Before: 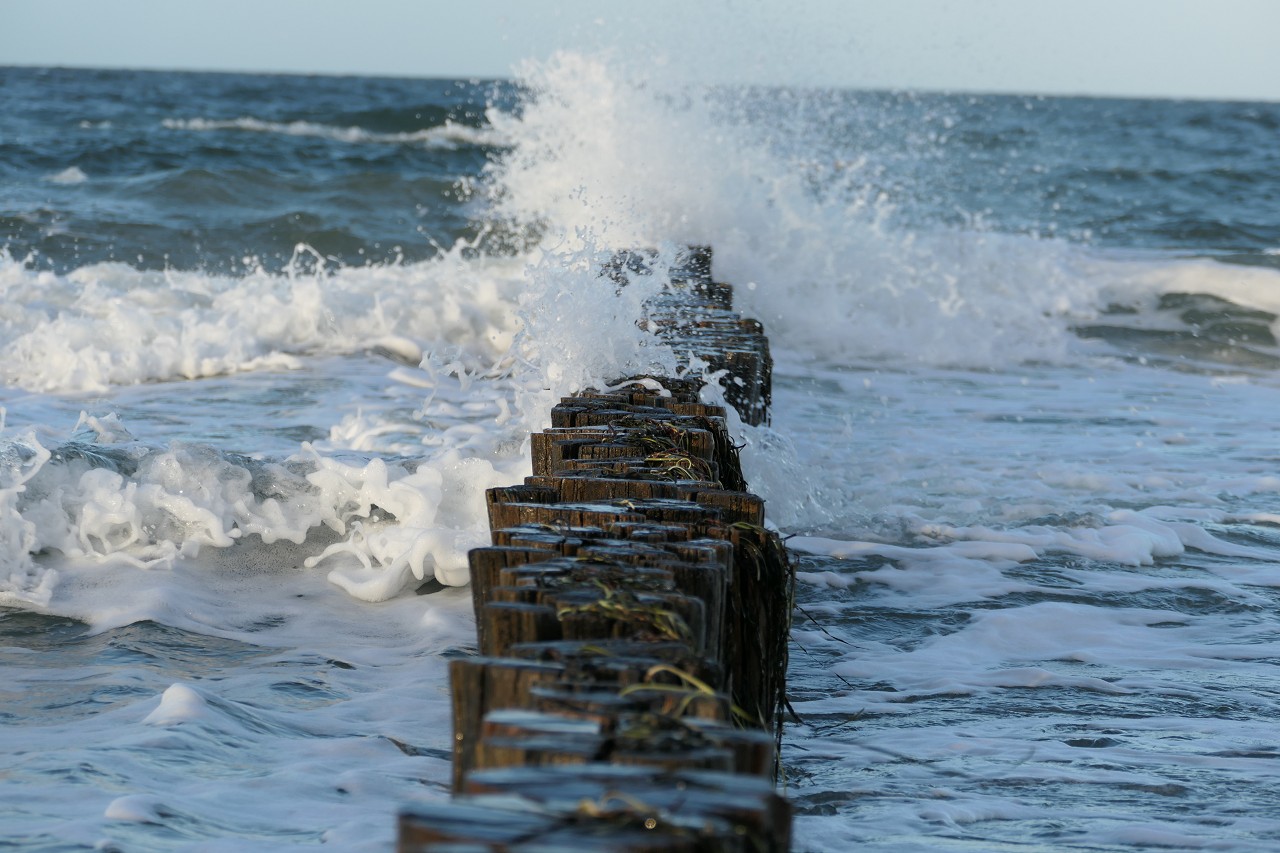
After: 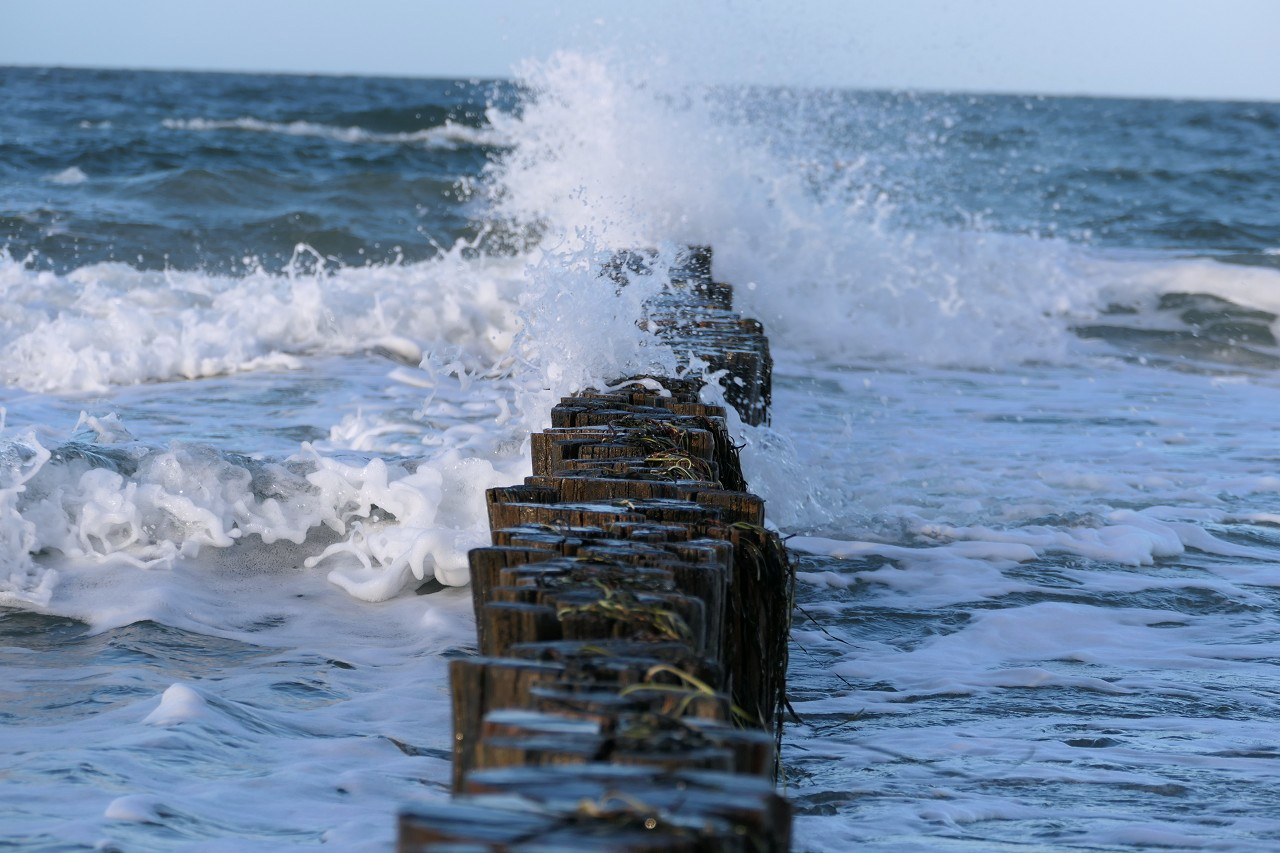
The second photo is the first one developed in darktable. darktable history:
color calibration: illuminant as shot in camera, x 0.358, y 0.373, temperature 4628.91 K
white balance: red 1.004, blue 1.024
